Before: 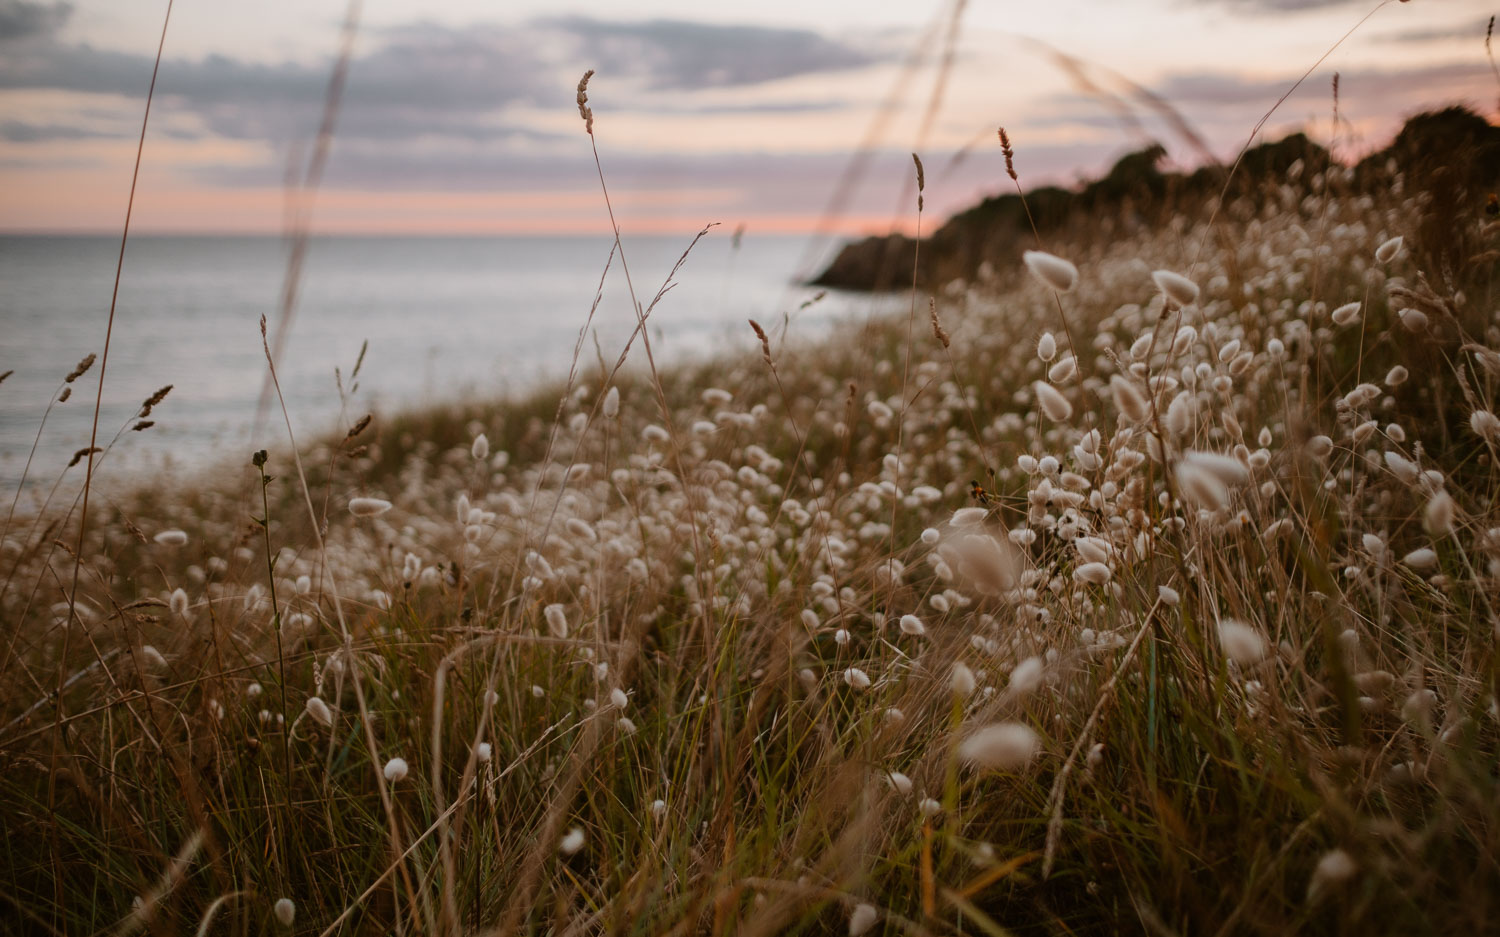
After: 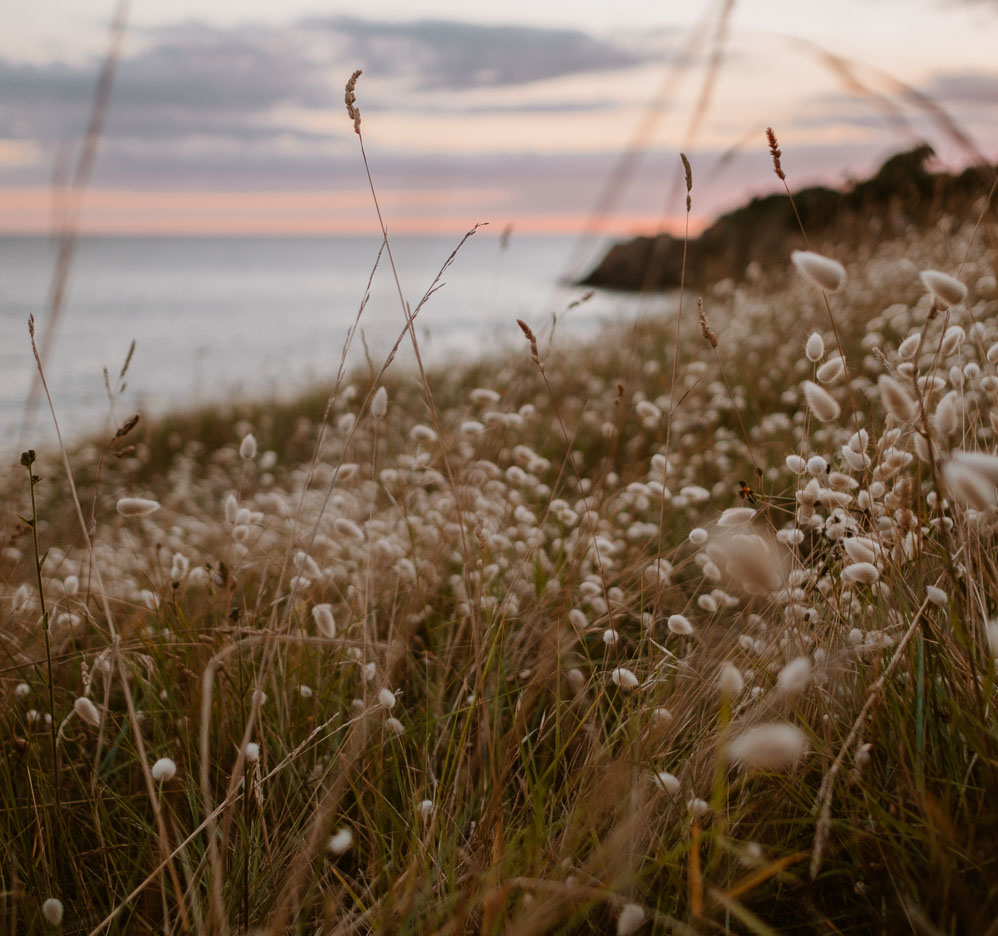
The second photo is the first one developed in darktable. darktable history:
crop and rotate: left 15.6%, right 17.803%
